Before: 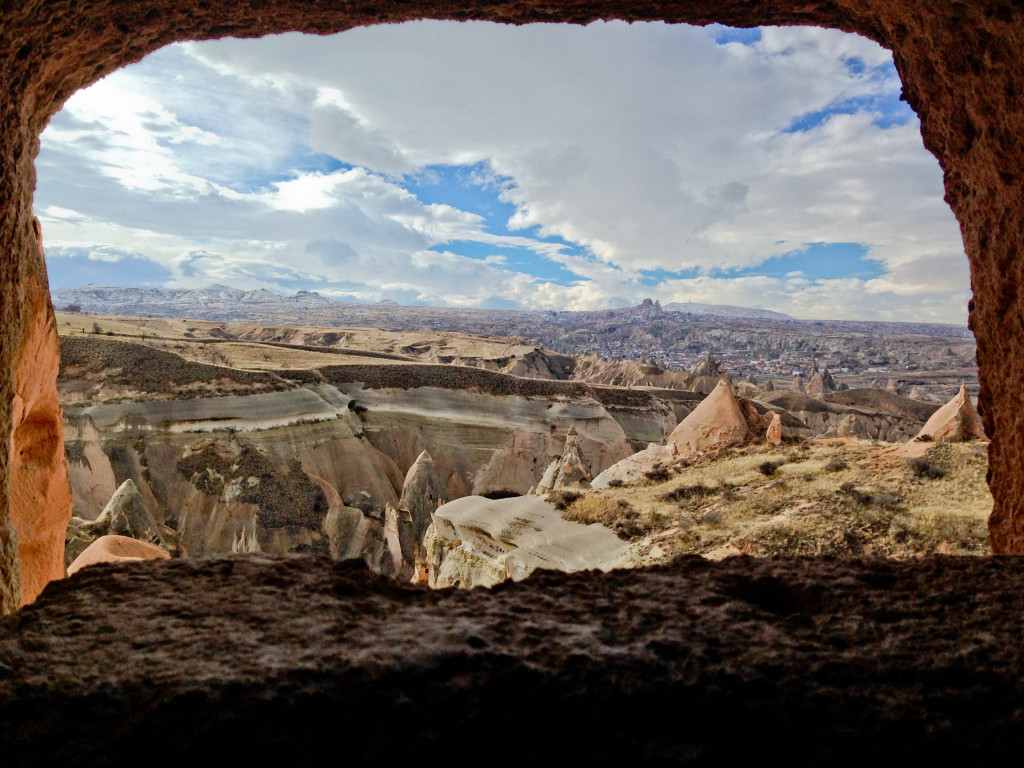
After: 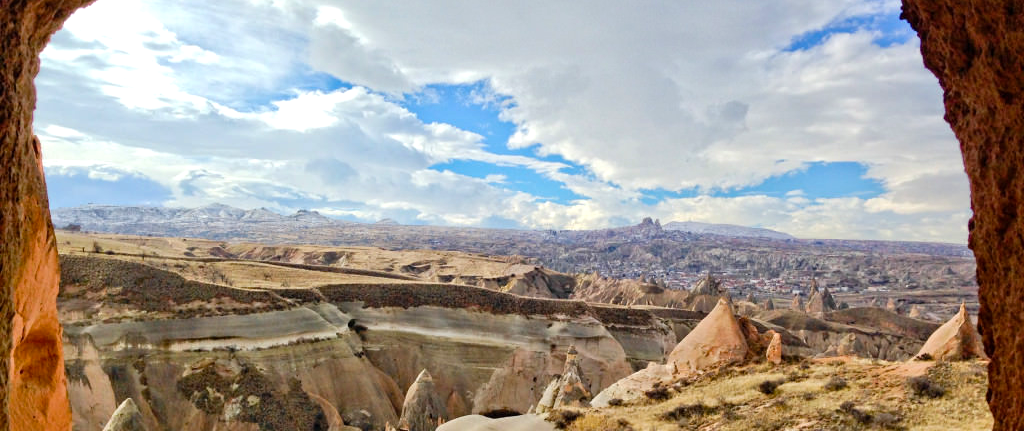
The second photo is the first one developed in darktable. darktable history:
crop and rotate: top 10.605%, bottom 33.274%
color balance rgb: linear chroma grading › global chroma 3.45%, perceptual saturation grading › global saturation 11.24%, perceptual brilliance grading › global brilliance 3.04%, global vibrance 2.8%
exposure: exposure 0.2 EV, compensate highlight preservation false
